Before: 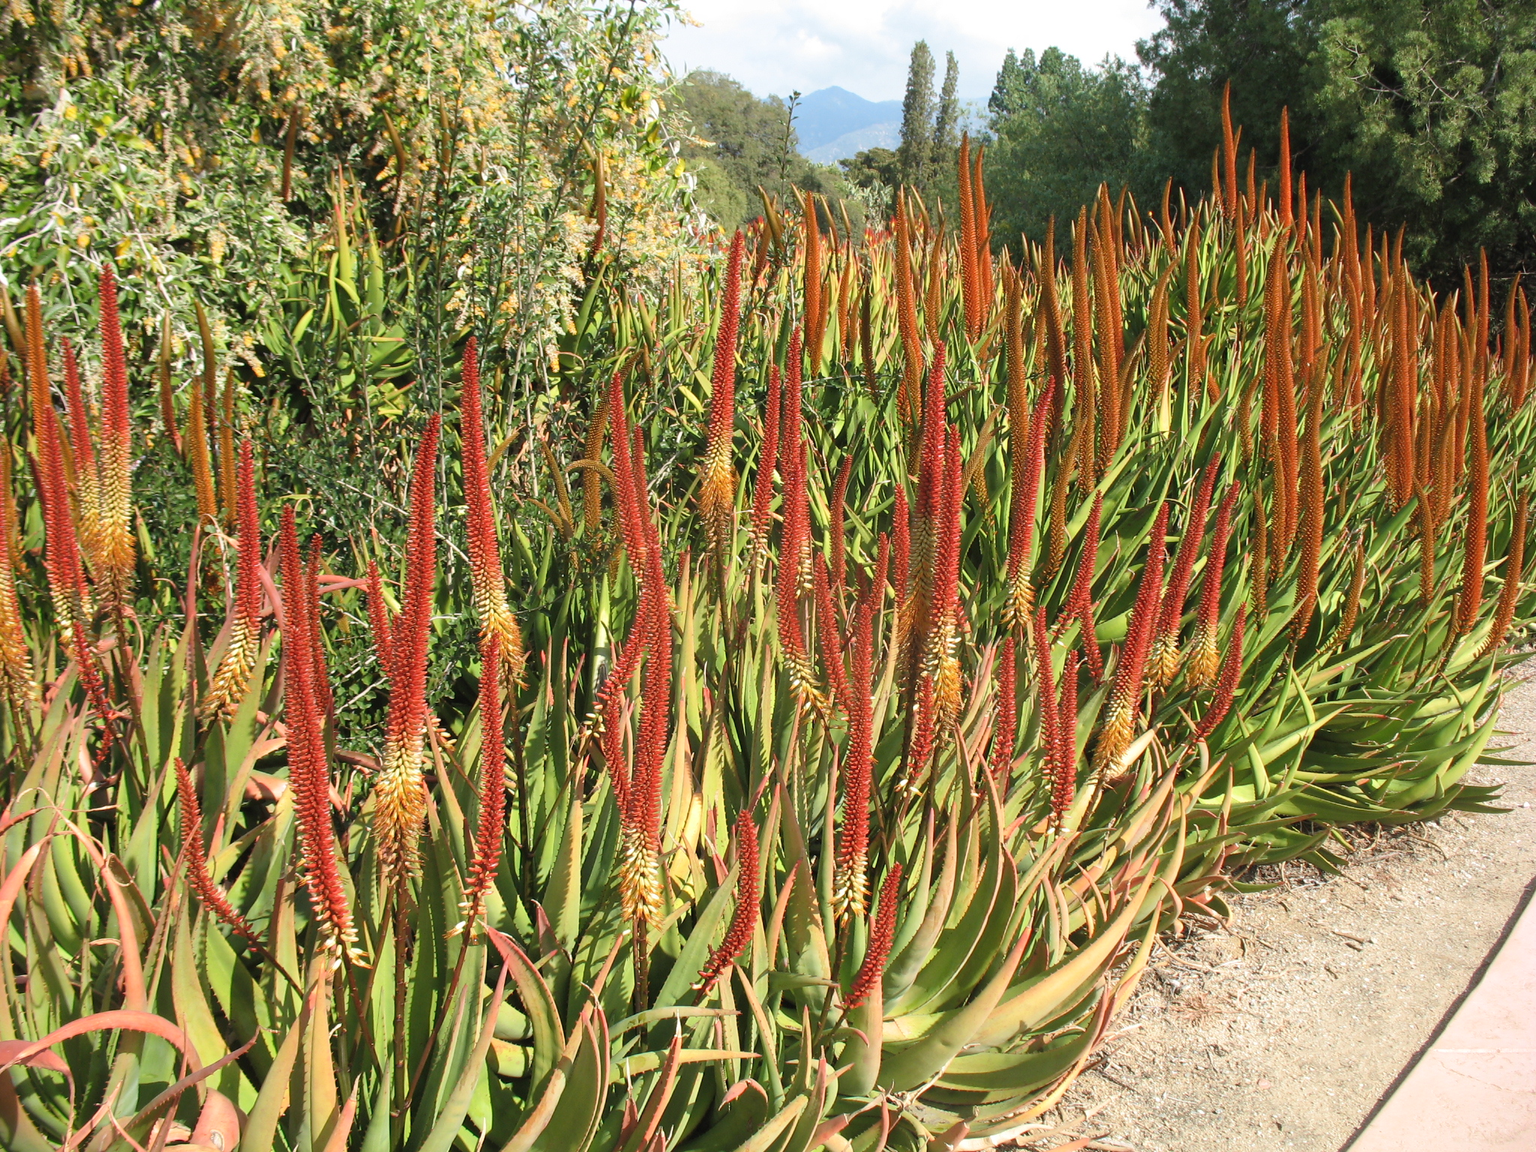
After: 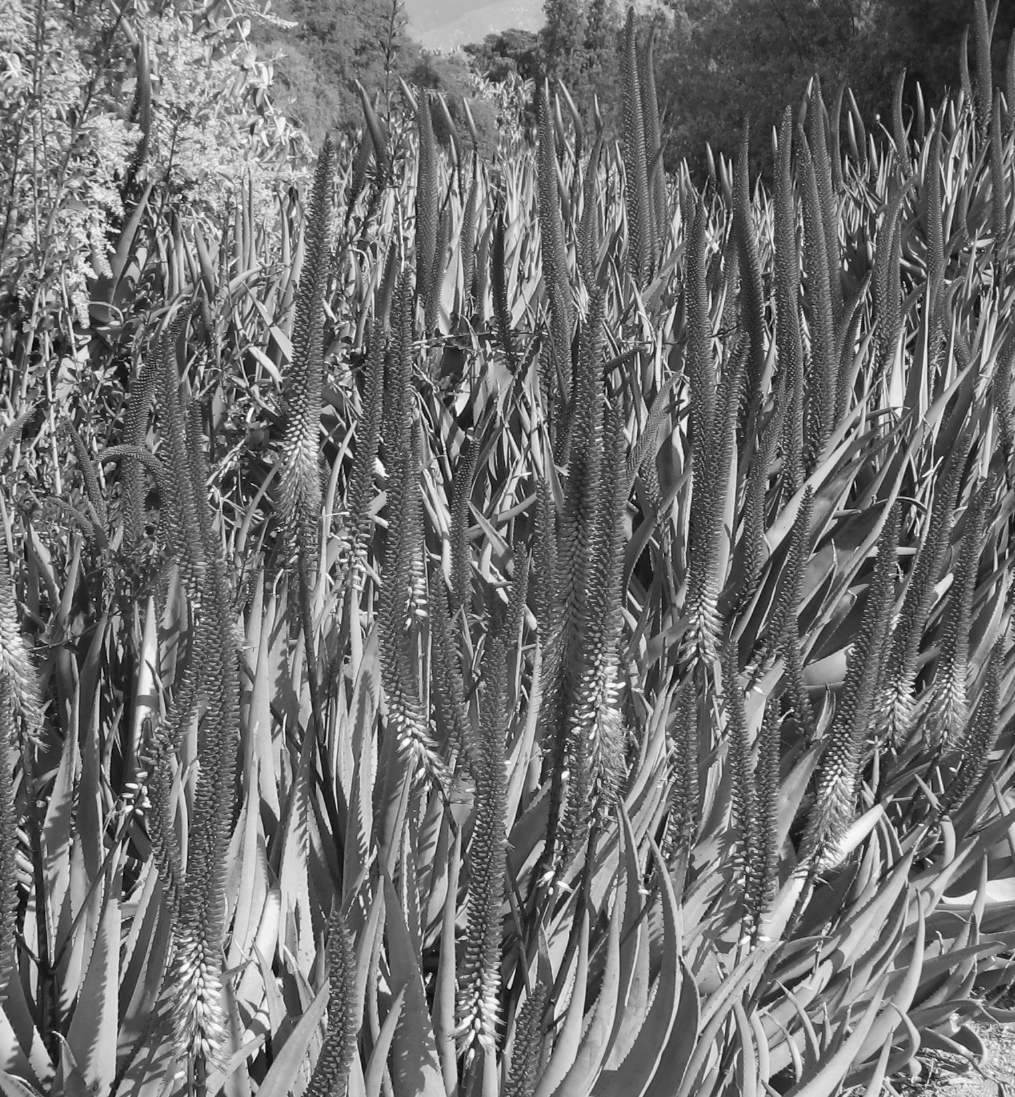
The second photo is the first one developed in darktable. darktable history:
white balance: red 0.766, blue 1.537
crop: left 32.075%, top 10.976%, right 18.355%, bottom 17.596%
monochrome: a 32, b 64, size 2.3
